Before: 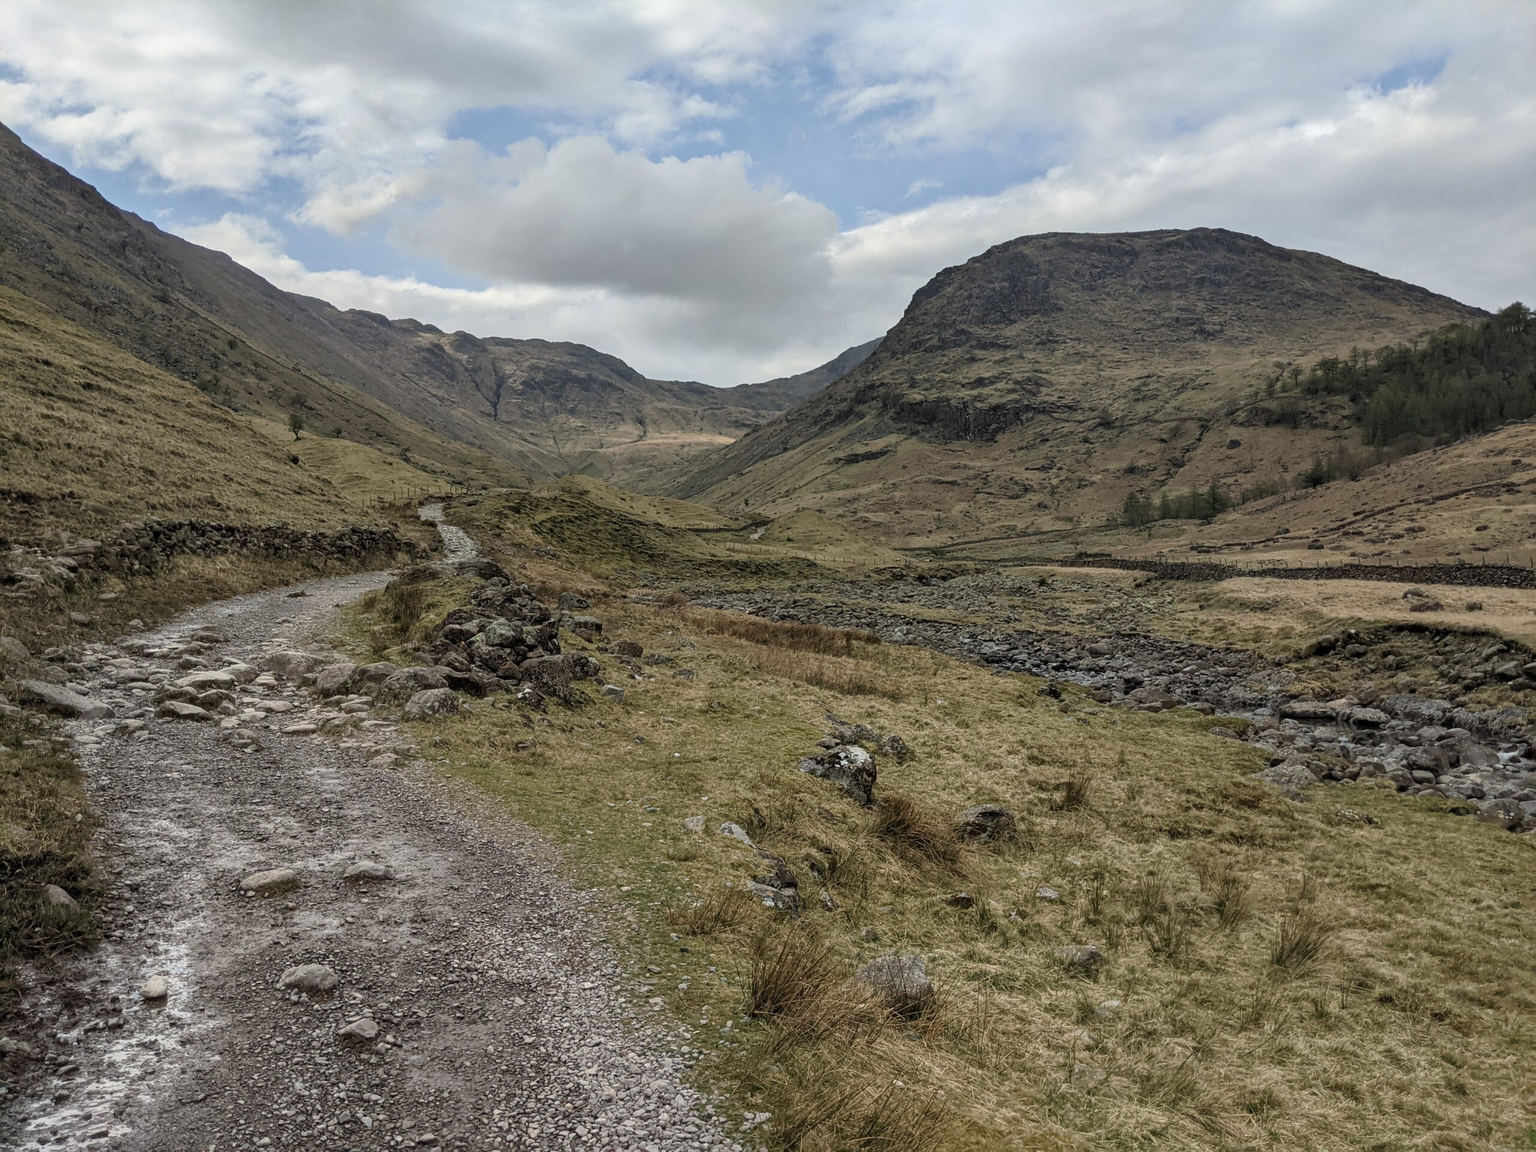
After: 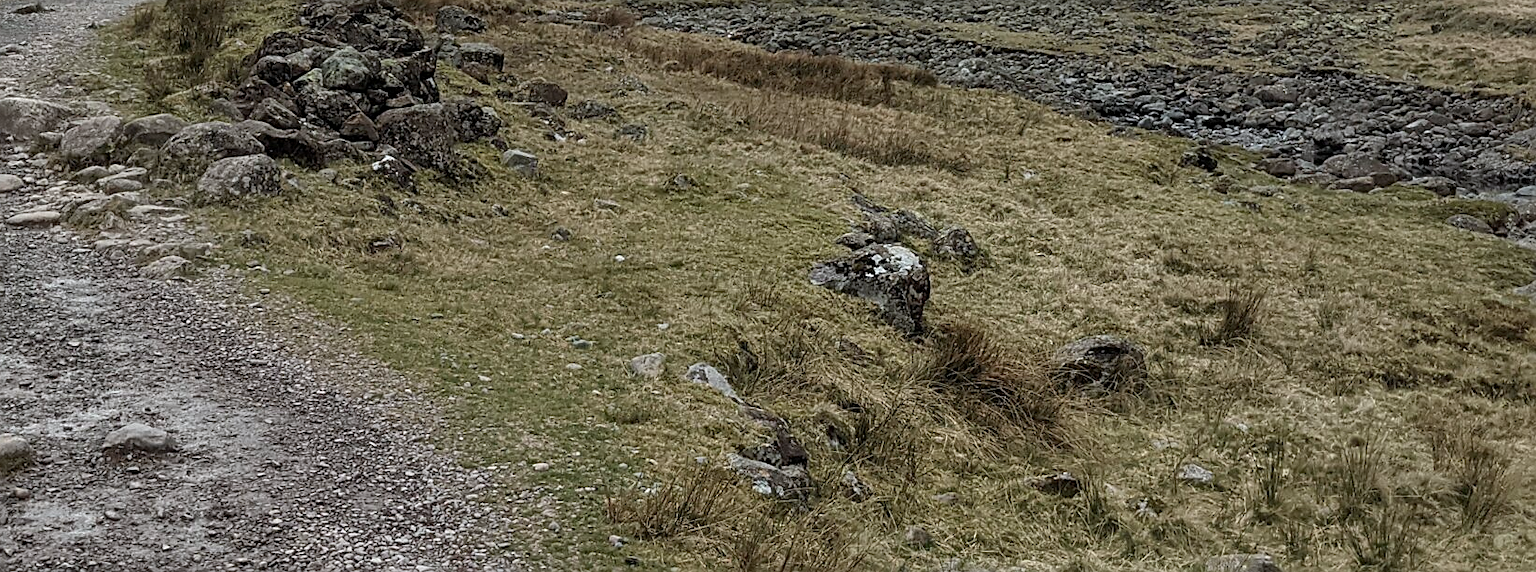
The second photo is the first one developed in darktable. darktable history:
color calibration: x 0.355, y 0.367, temperature 4700.38 K
crop: left 18.091%, top 51.13%, right 17.525%, bottom 16.85%
sharpen: on, module defaults
